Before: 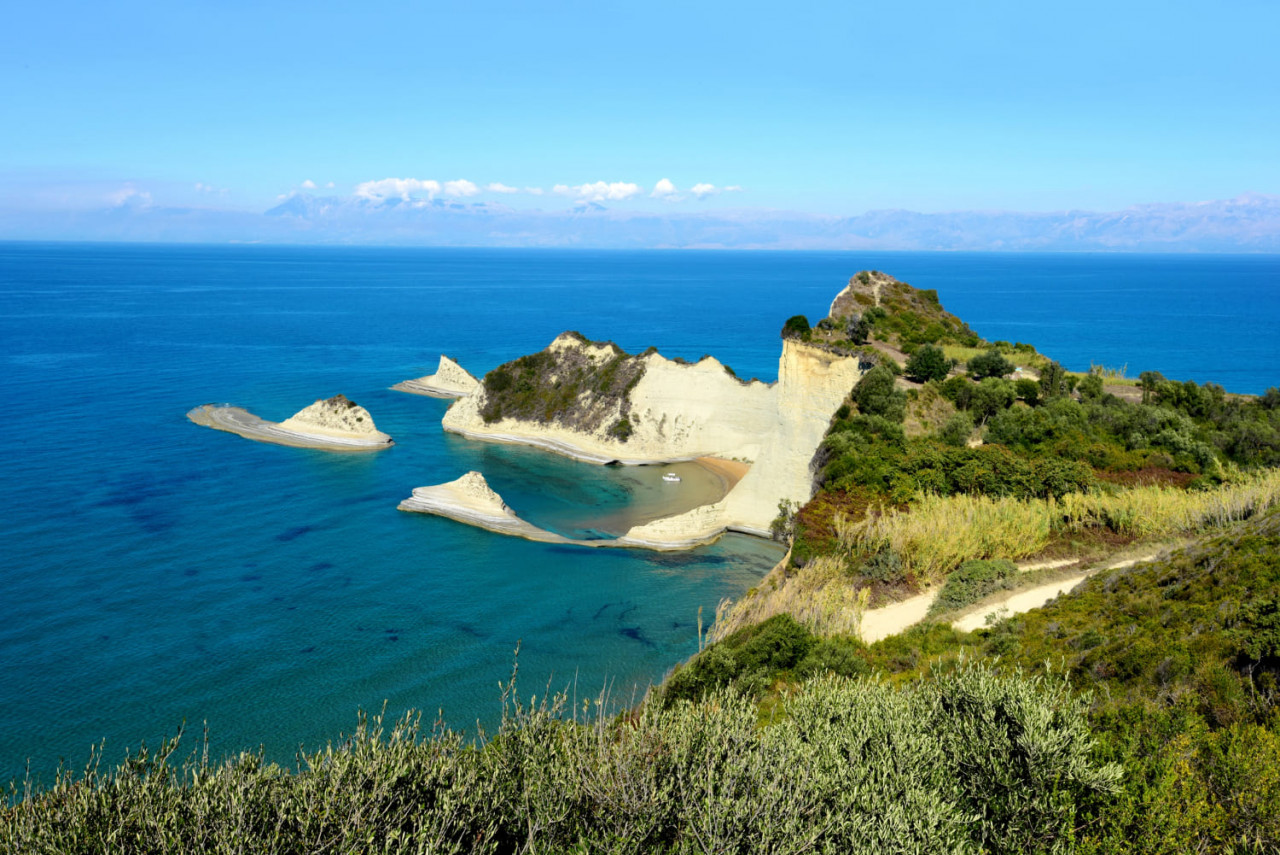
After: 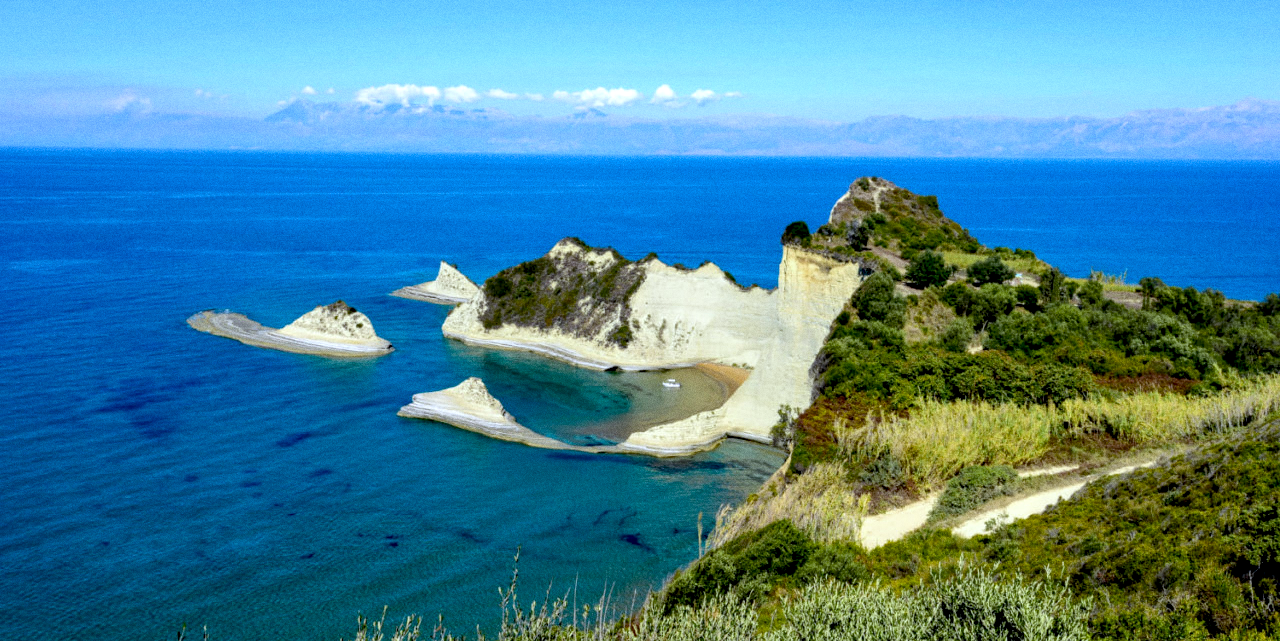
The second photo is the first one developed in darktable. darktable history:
white balance: red 0.931, blue 1.11
local contrast: on, module defaults
grain: coarseness 0.09 ISO
shadows and highlights: shadows 37.27, highlights -28.18, soften with gaussian
haze removal: compatibility mode true, adaptive false
tone equalizer: on, module defaults
crop: top 11.038%, bottom 13.962%
exposure: black level correction 0.011, compensate highlight preservation false
